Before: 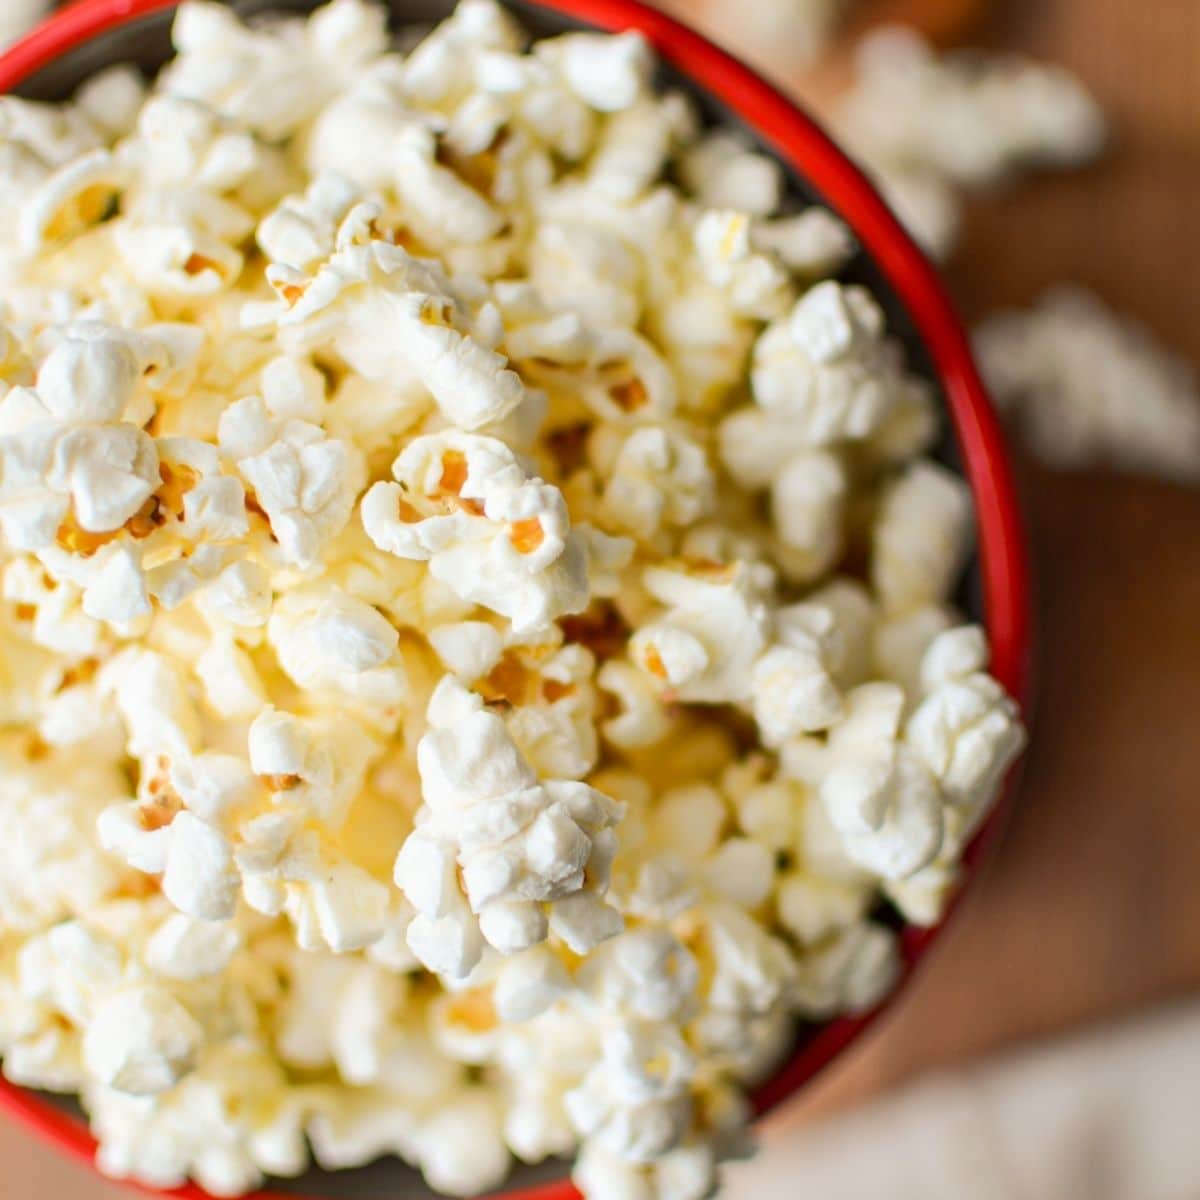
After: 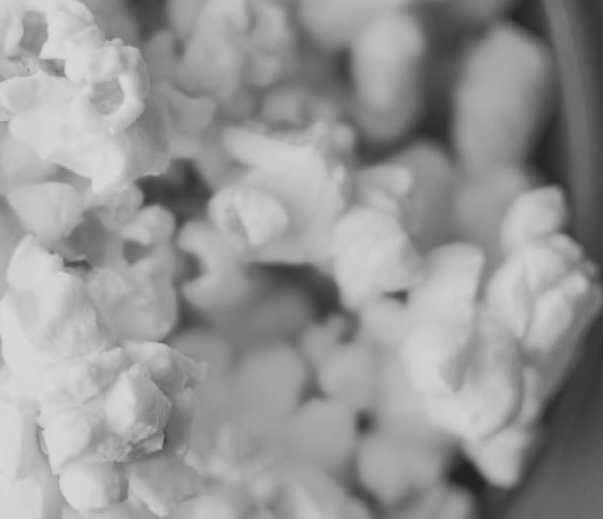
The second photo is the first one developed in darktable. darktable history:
crop: left 35.03%, top 36.625%, right 14.663%, bottom 20.057%
contrast brightness saturation: contrast -0.26, saturation -0.43
monochrome: on, module defaults
